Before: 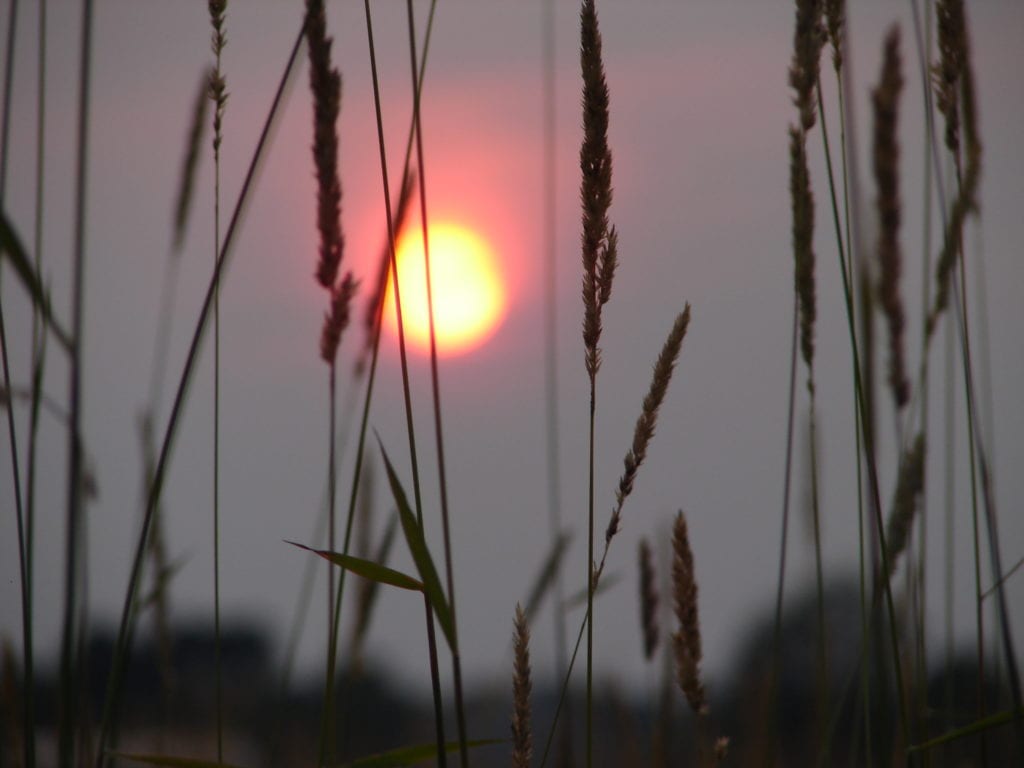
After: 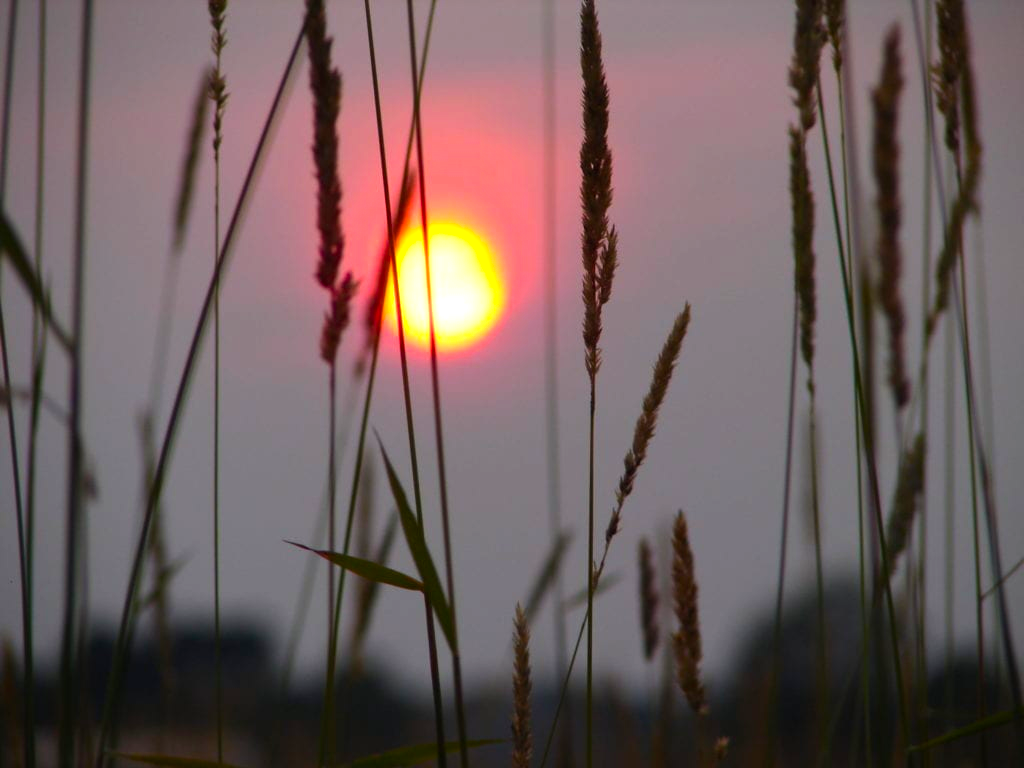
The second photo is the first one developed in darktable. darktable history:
color balance rgb: highlights gain › chroma 0.17%, highlights gain › hue 330.26°, perceptual saturation grading › global saturation 42.331%, perceptual brilliance grading › highlights 11.279%, global vibrance 20.734%
